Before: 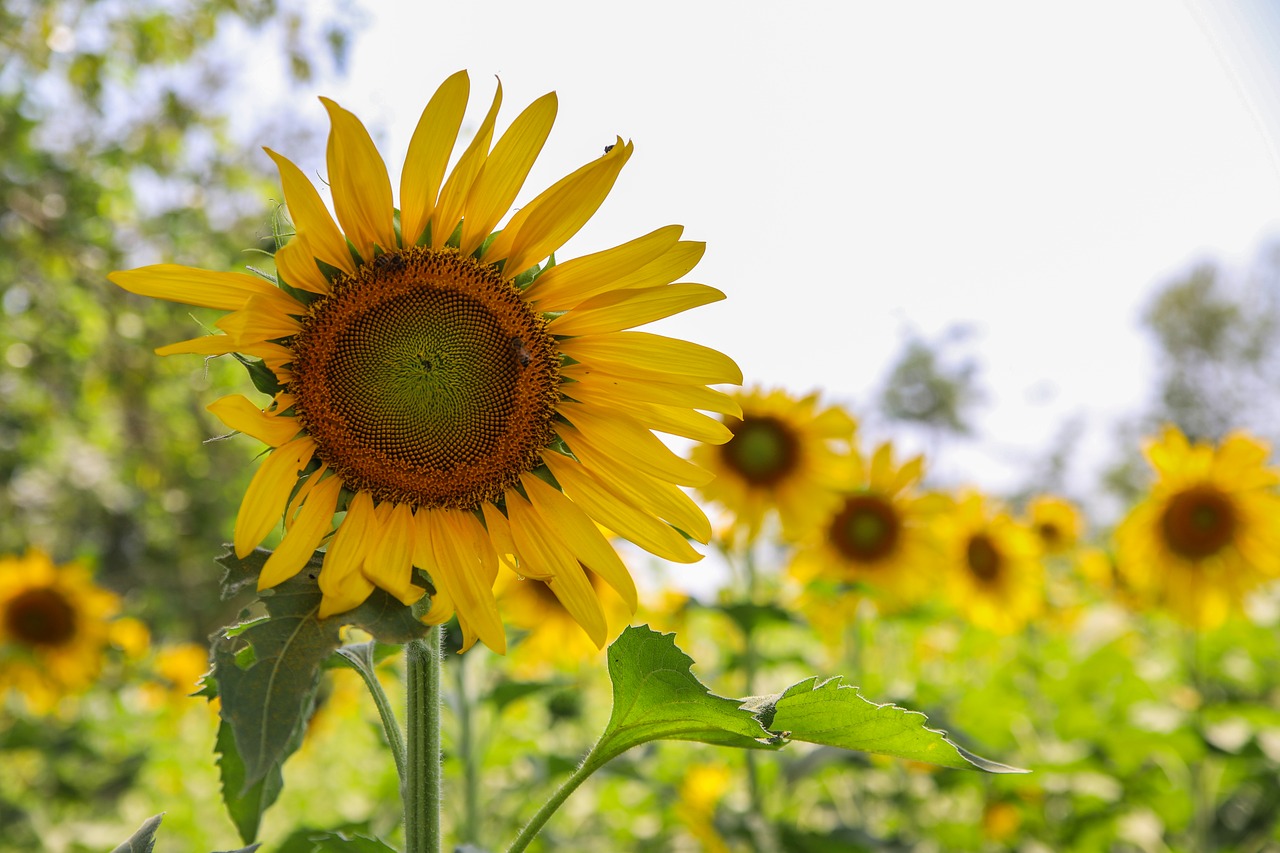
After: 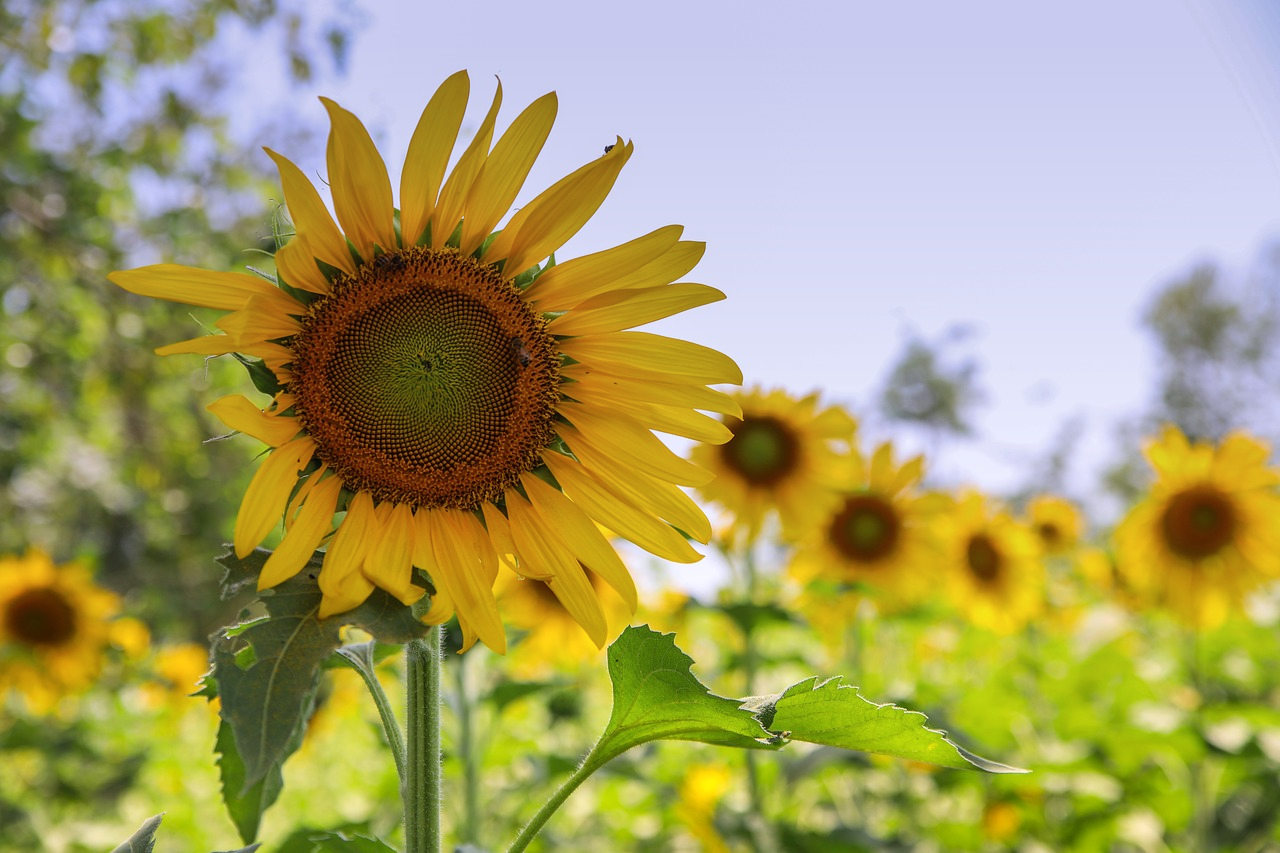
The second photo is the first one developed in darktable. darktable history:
graduated density: hue 238.83°, saturation 50%
exposure: exposure 0.191 EV, compensate highlight preservation false
